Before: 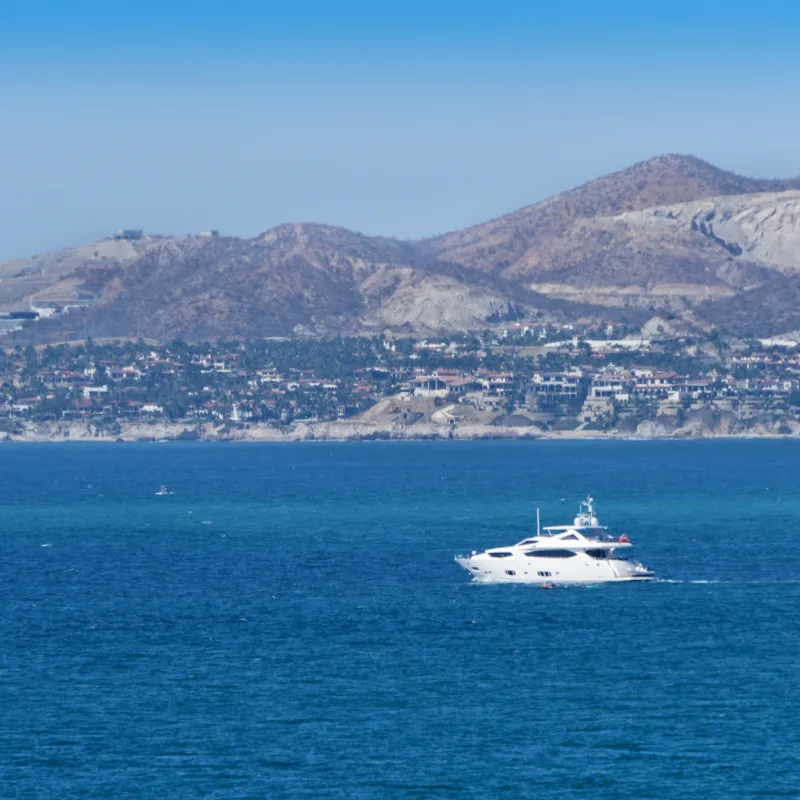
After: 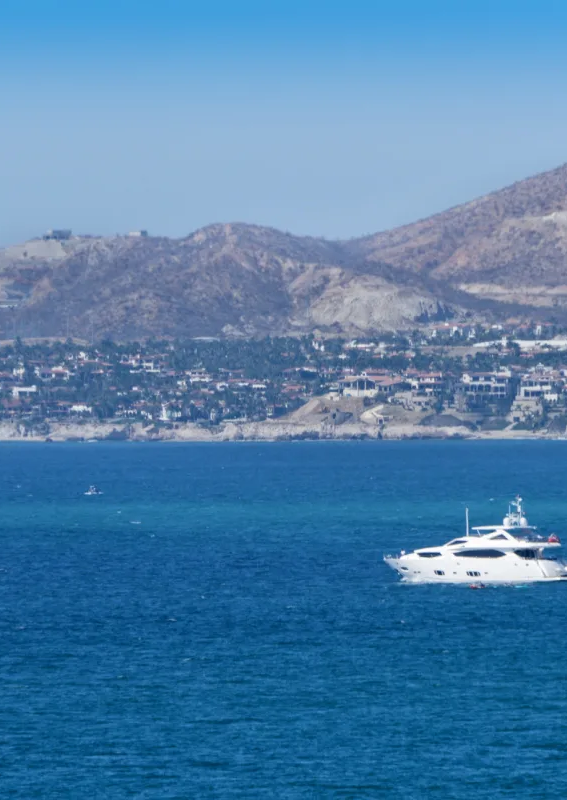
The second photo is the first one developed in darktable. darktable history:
crop and rotate: left 8.962%, right 20.12%
exposure: compensate highlight preservation false
color correction: highlights b* -0.027
